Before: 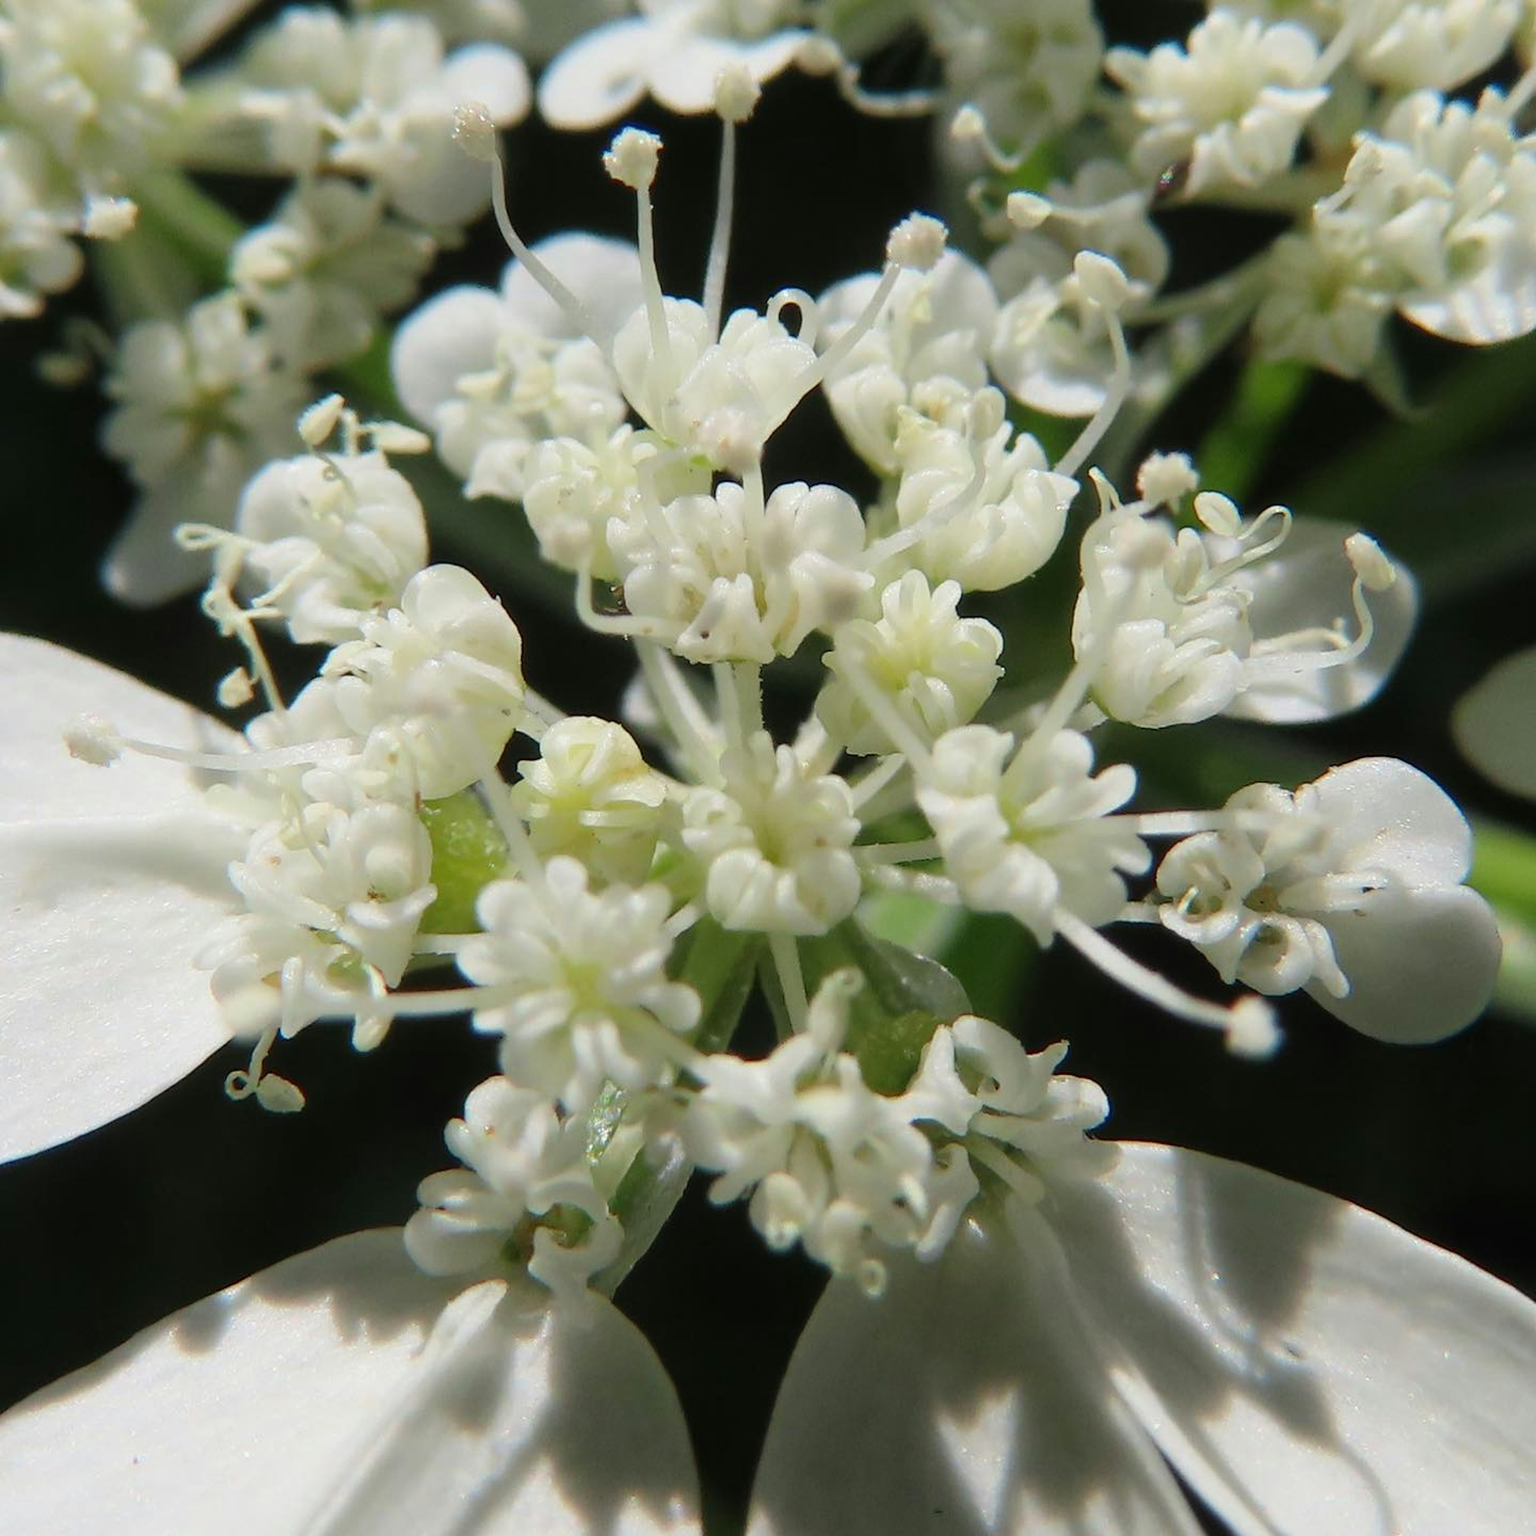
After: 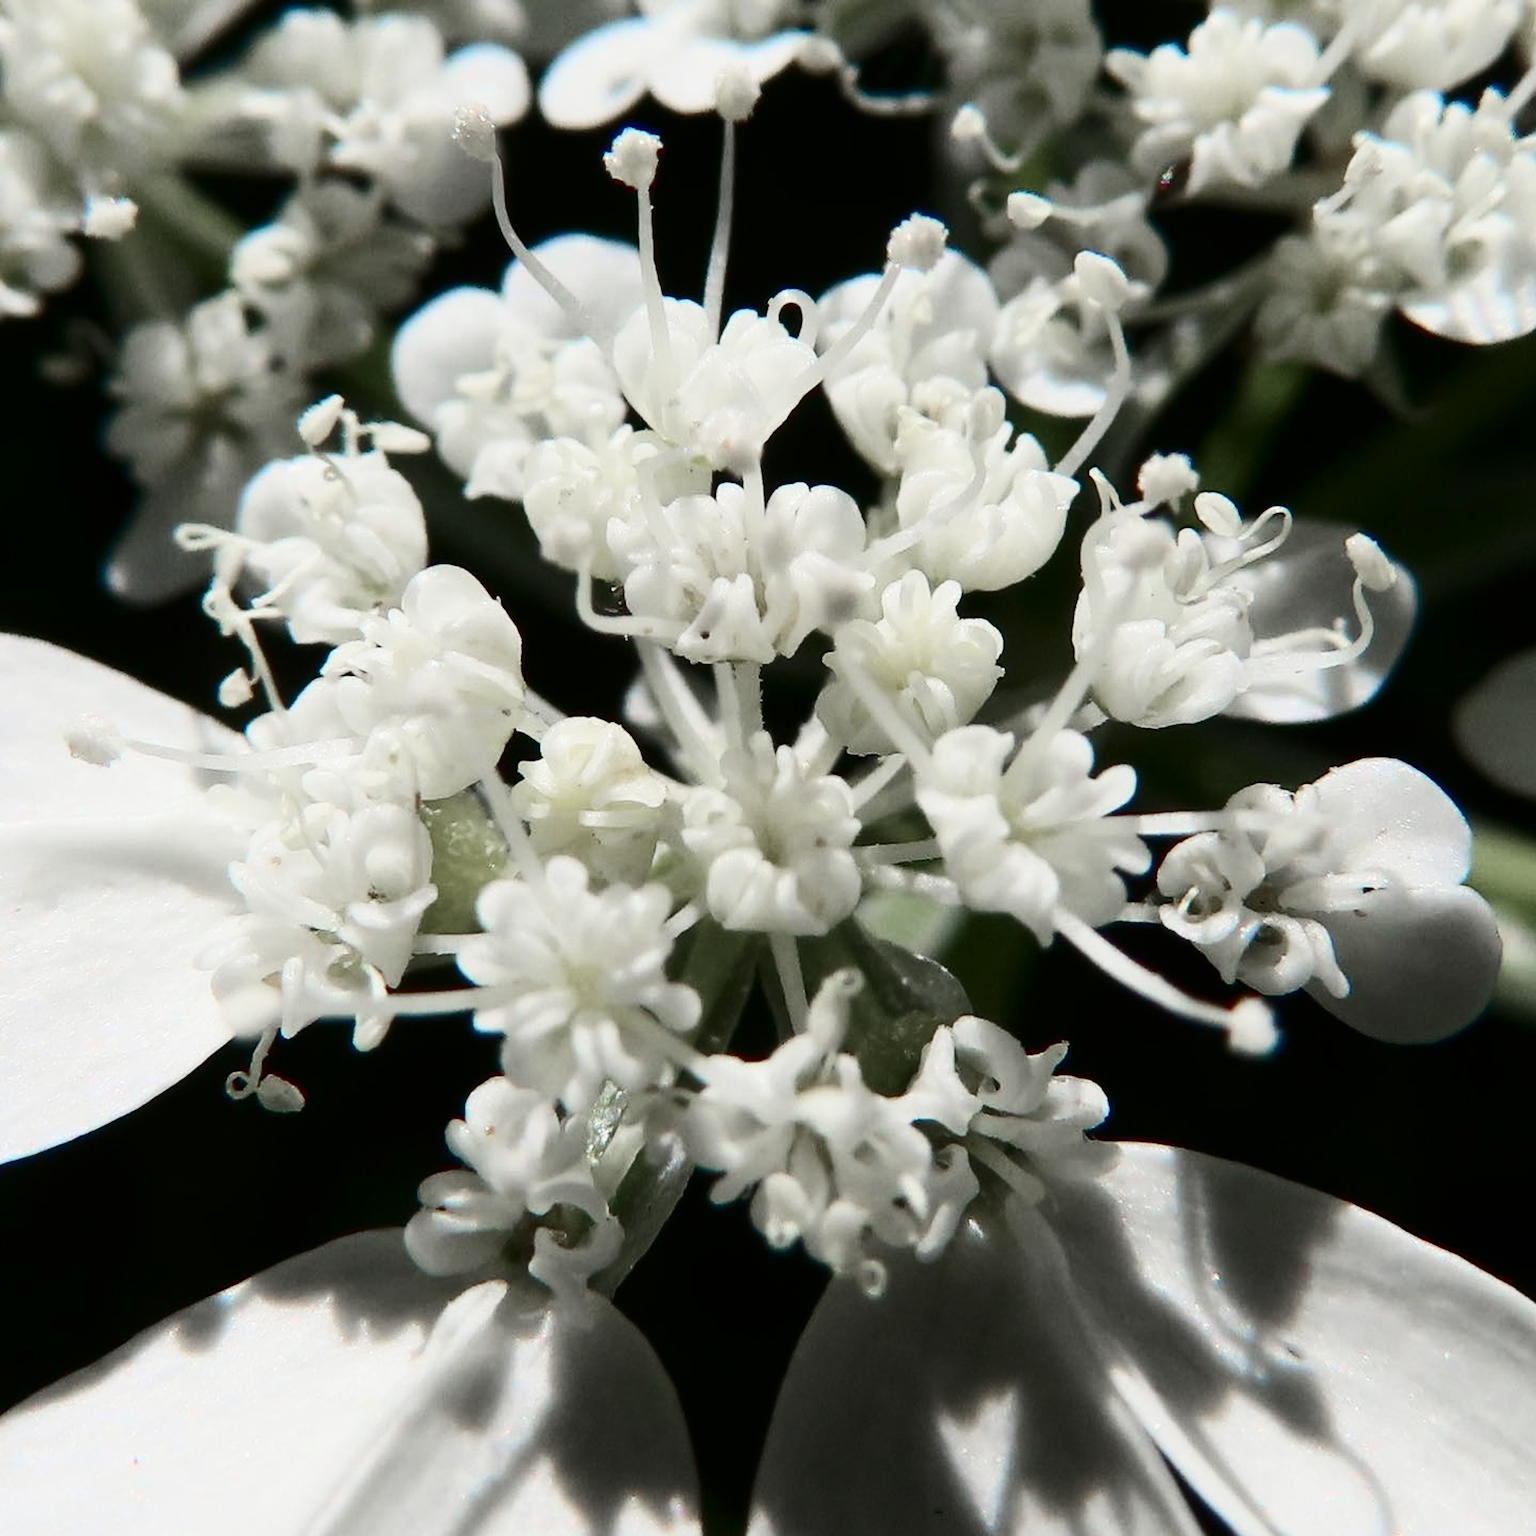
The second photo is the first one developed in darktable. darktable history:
contrast brightness saturation: contrast 0.32, brightness -0.08, saturation 0.17
color zones: curves: ch1 [(0, 0.708) (0.088, 0.648) (0.245, 0.187) (0.429, 0.326) (0.571, 0.498) (0.714, 0.5) (0.857, 0.5) (1, 0.708)]
